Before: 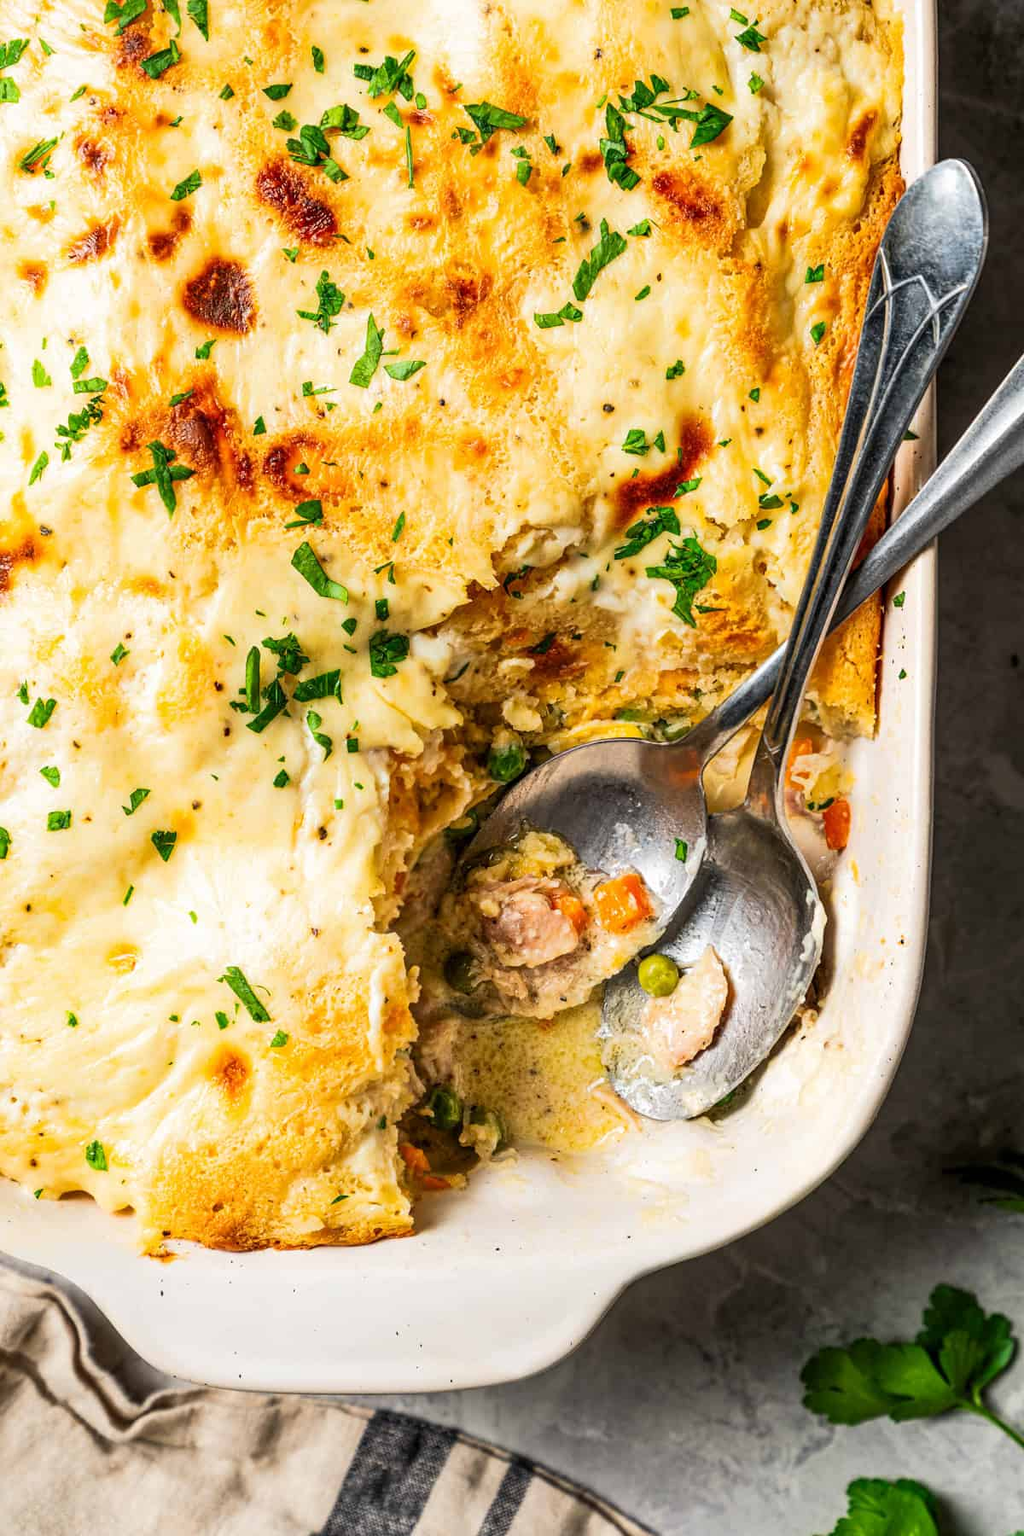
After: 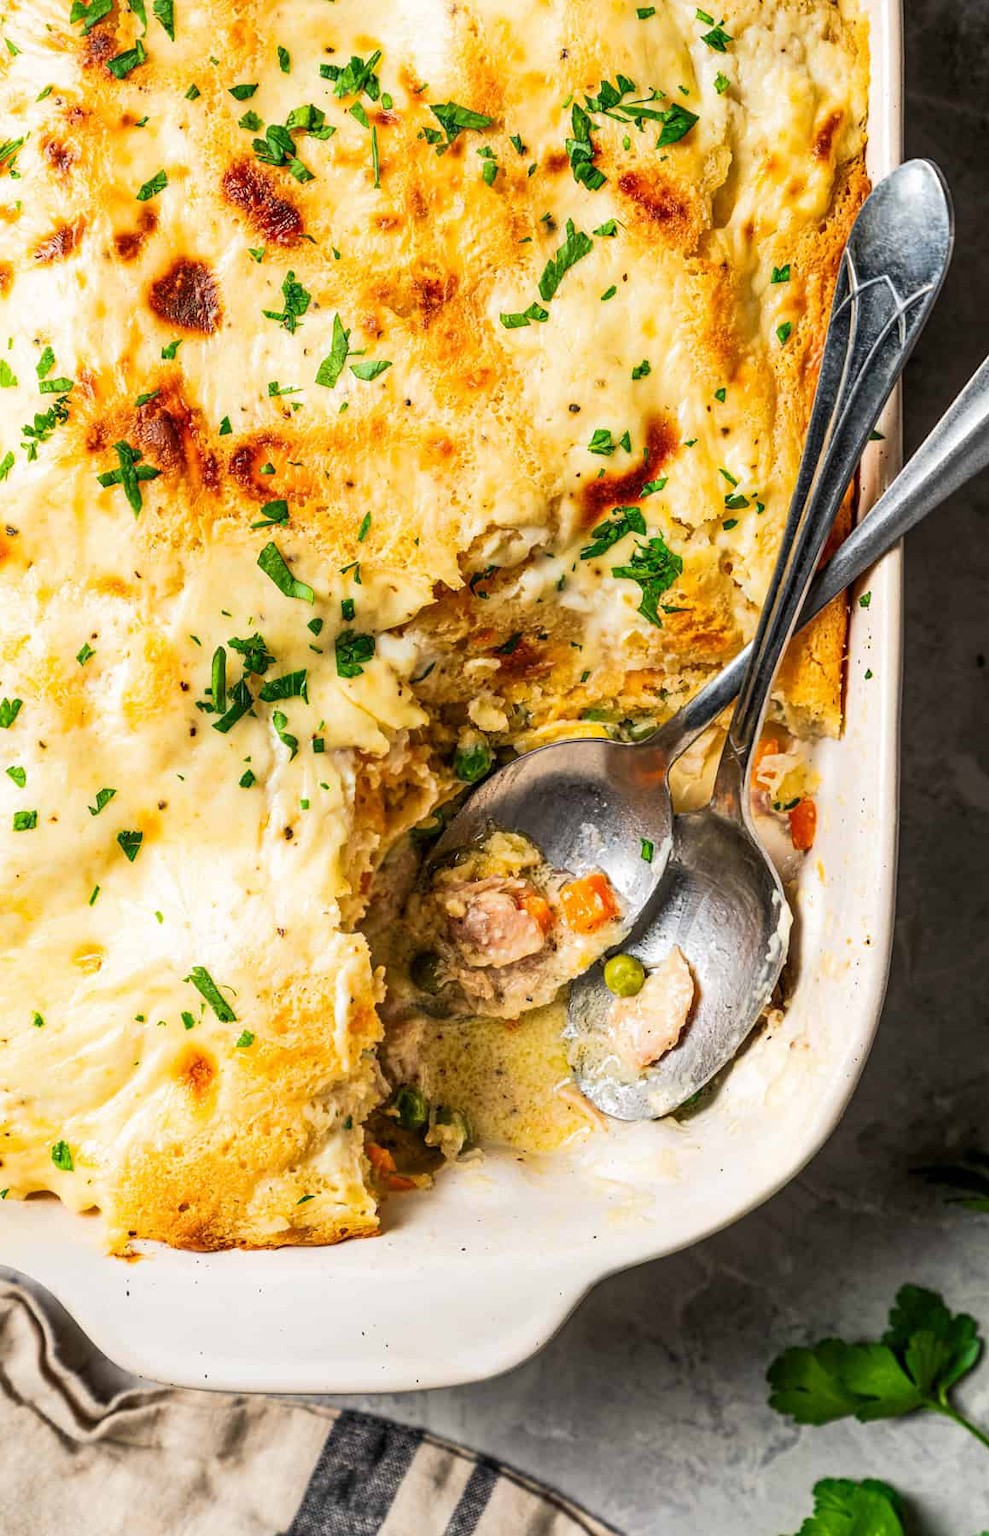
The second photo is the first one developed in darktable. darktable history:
crop and rotate: left 3.411%
